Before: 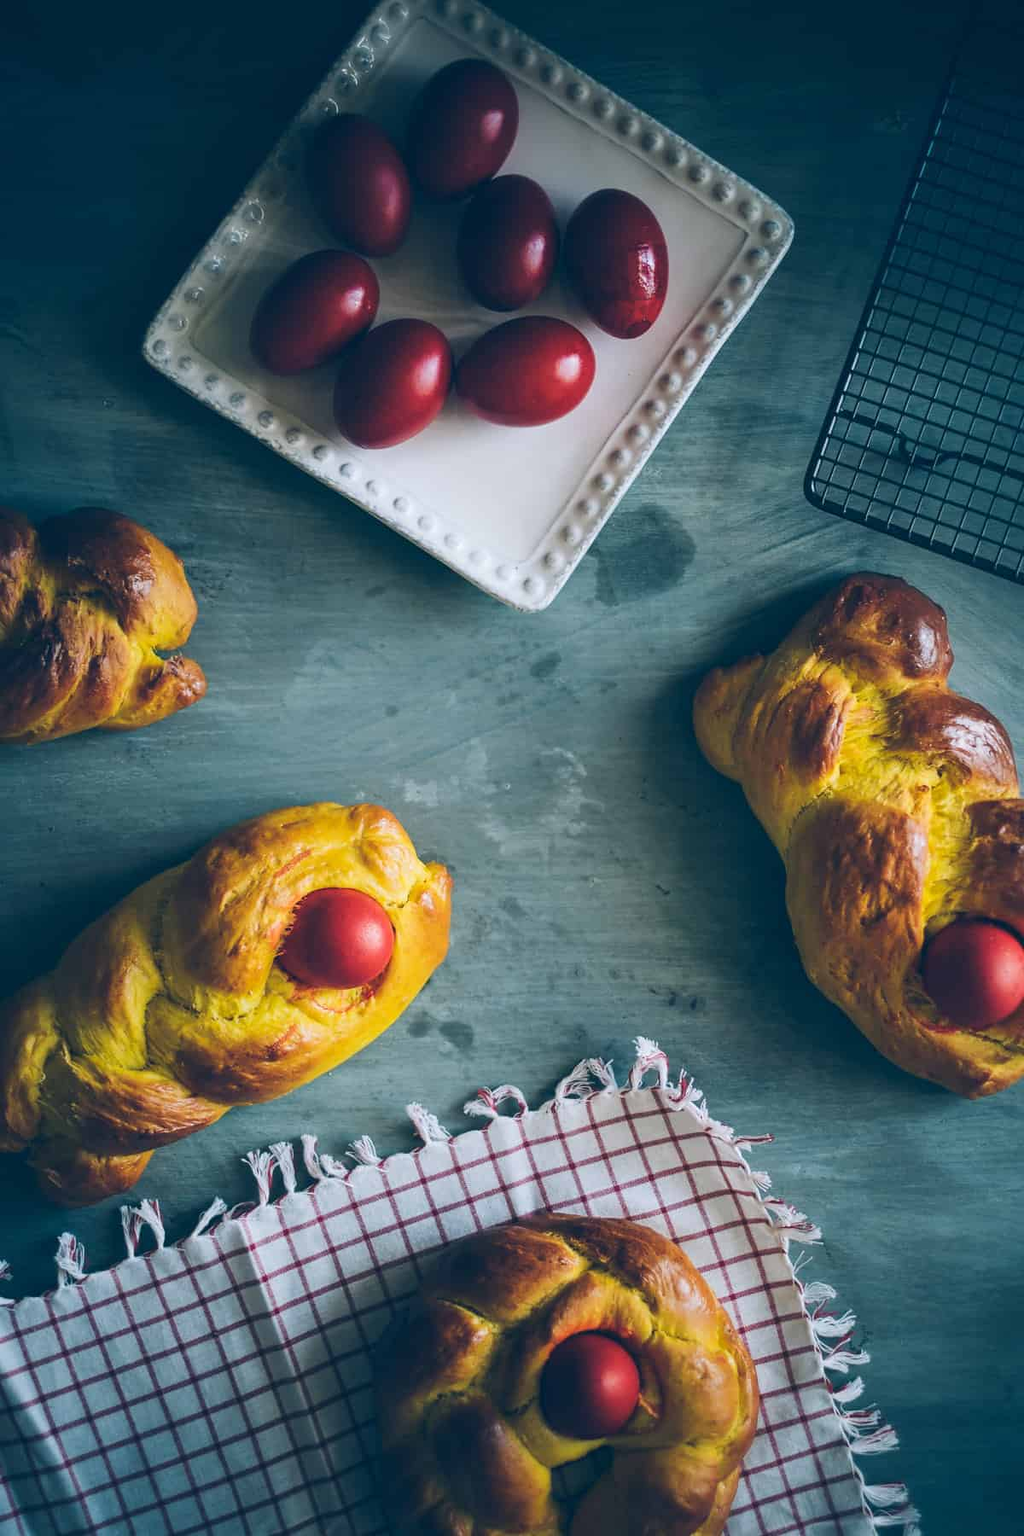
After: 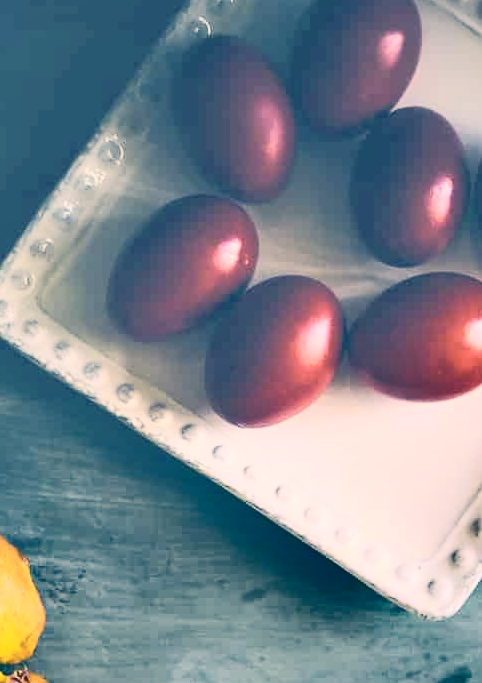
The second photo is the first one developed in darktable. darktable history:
crop: left 15.515%, top 5.457%, right 44.285%, bottom 56.595%
shadows and highlights: shadows 24.13, highlights -78.13, soften with gaussian
color correction: highlights a* 10.33, highlights b* 14.47, shadows a* -9.62, shadows b* -14.88
exposure: exposure 0.6 EV, compensate highlight preservation false
tone curve: curves: ch0 [(0, 0) (0.003, 0.003) (0.011, 0.013) (0.025, 0.028) (0.044, 0.05) (0.069, 0.078) (0.1, 0.113) (0.136, 0.153) (0.177, 0.2) (0.224, 0.271) (0.277, 0.374) (0.335, 0.47) (0.399, 0.574) (0.468, 0.688) (0.543, 0.79) (0.623, 0.859) (0.709, 0.919) (0.801, 0.957) (0.898, 0.978) (1, 1)], color space Lab, independent channels, preserve colors none
color balance rgb: global offset › luminance 0.697%, linear chroma grading › global chroma 13.304%, perceptual saturation grading › global saturation 20%, perceptual saturation grading › highlights -14.202%, perceptual saturation grading › shadows 49.742%, global vibrance 20%
contrast brightness saturation: contrast -0.248, saturation -0.448
